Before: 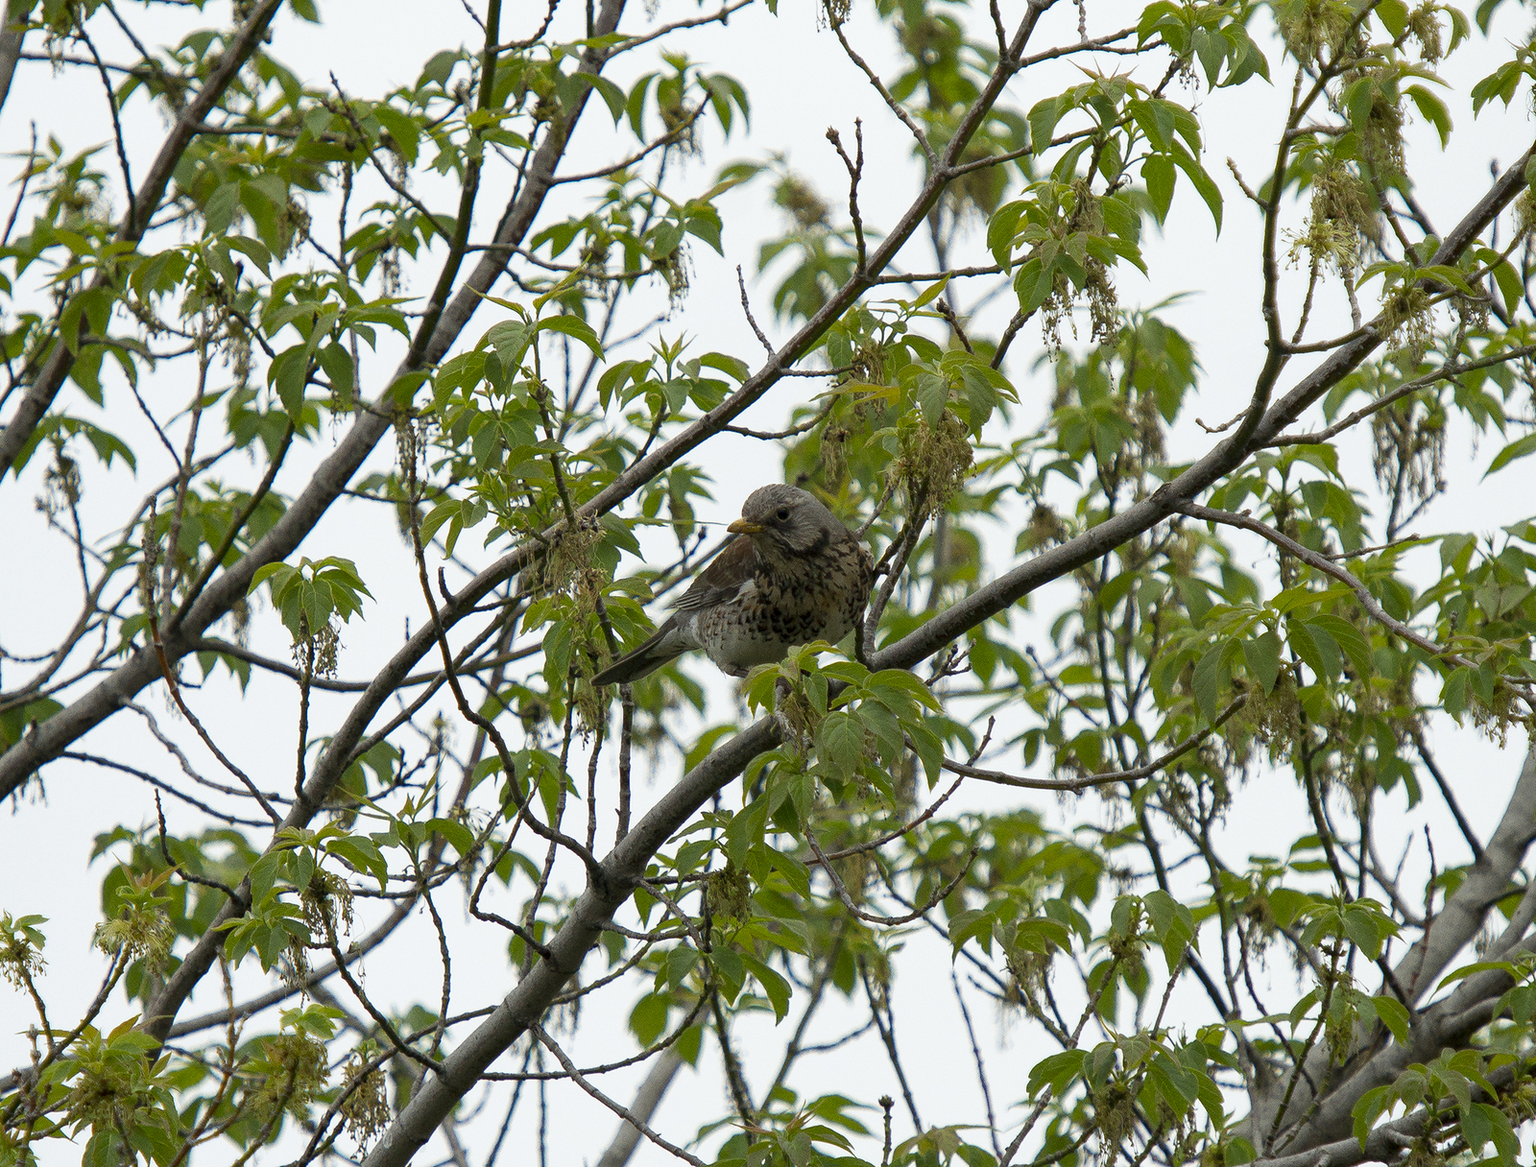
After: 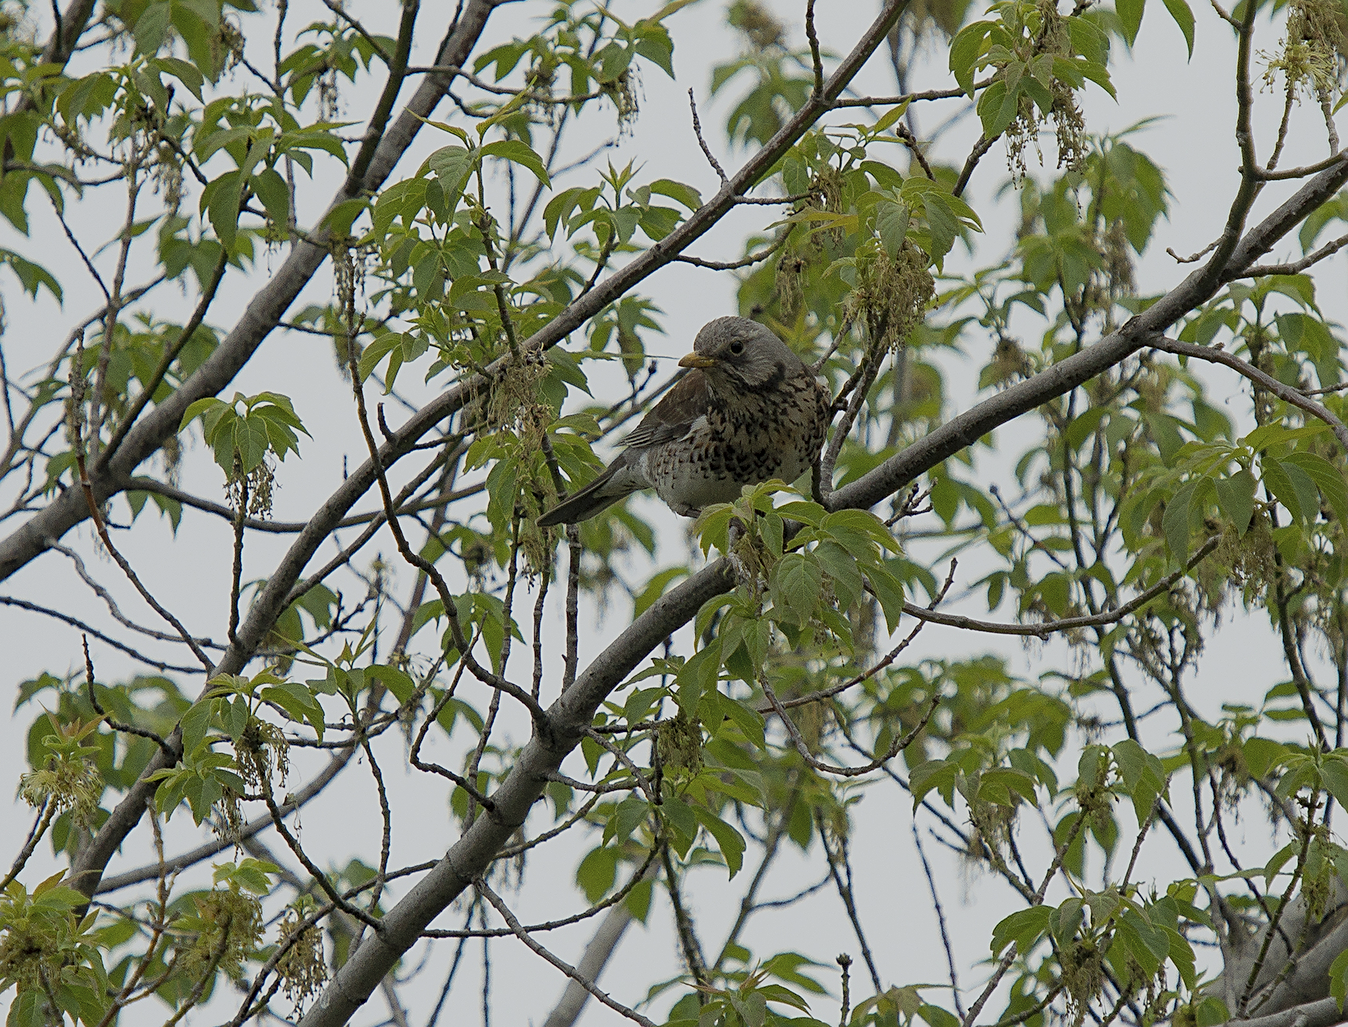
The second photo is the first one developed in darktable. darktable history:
sharpen: on, module defaults
exposure: black level correction 0, exposure -0.859 EV, compensate highlight preservation false
contrast brightness saturation: brightness 0.141
crop and rotate: left 5.006%, top 15.531%, right 10.706%
